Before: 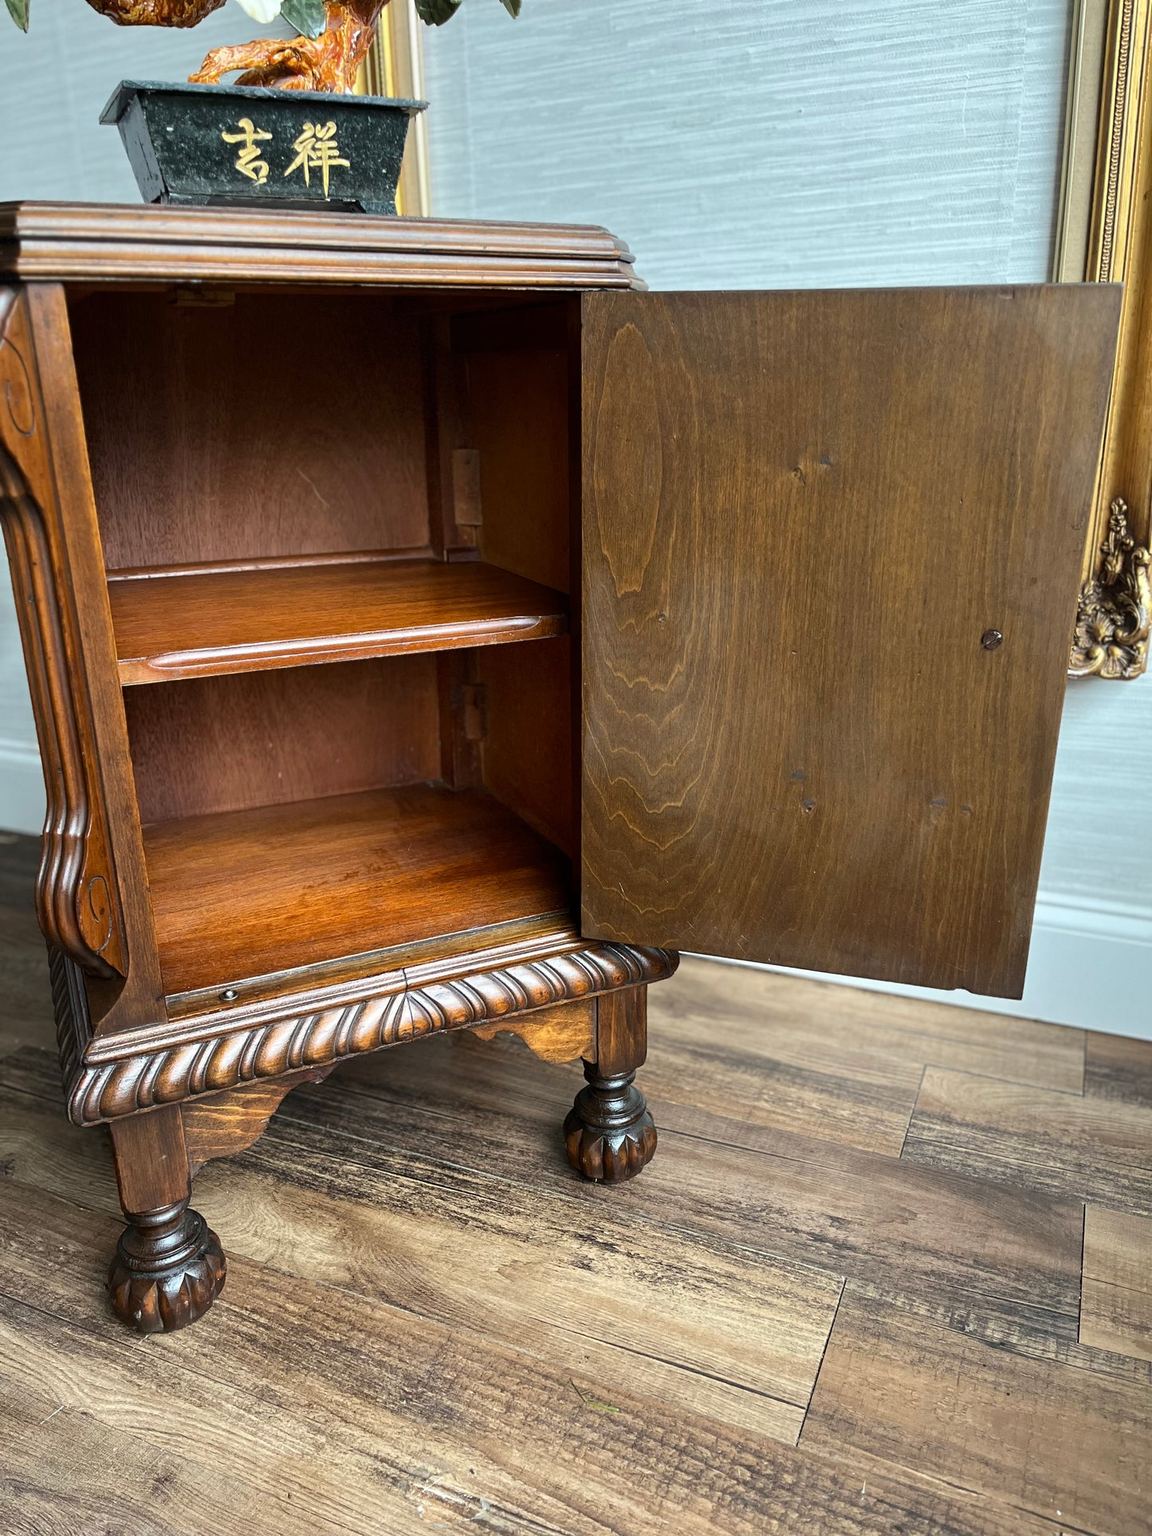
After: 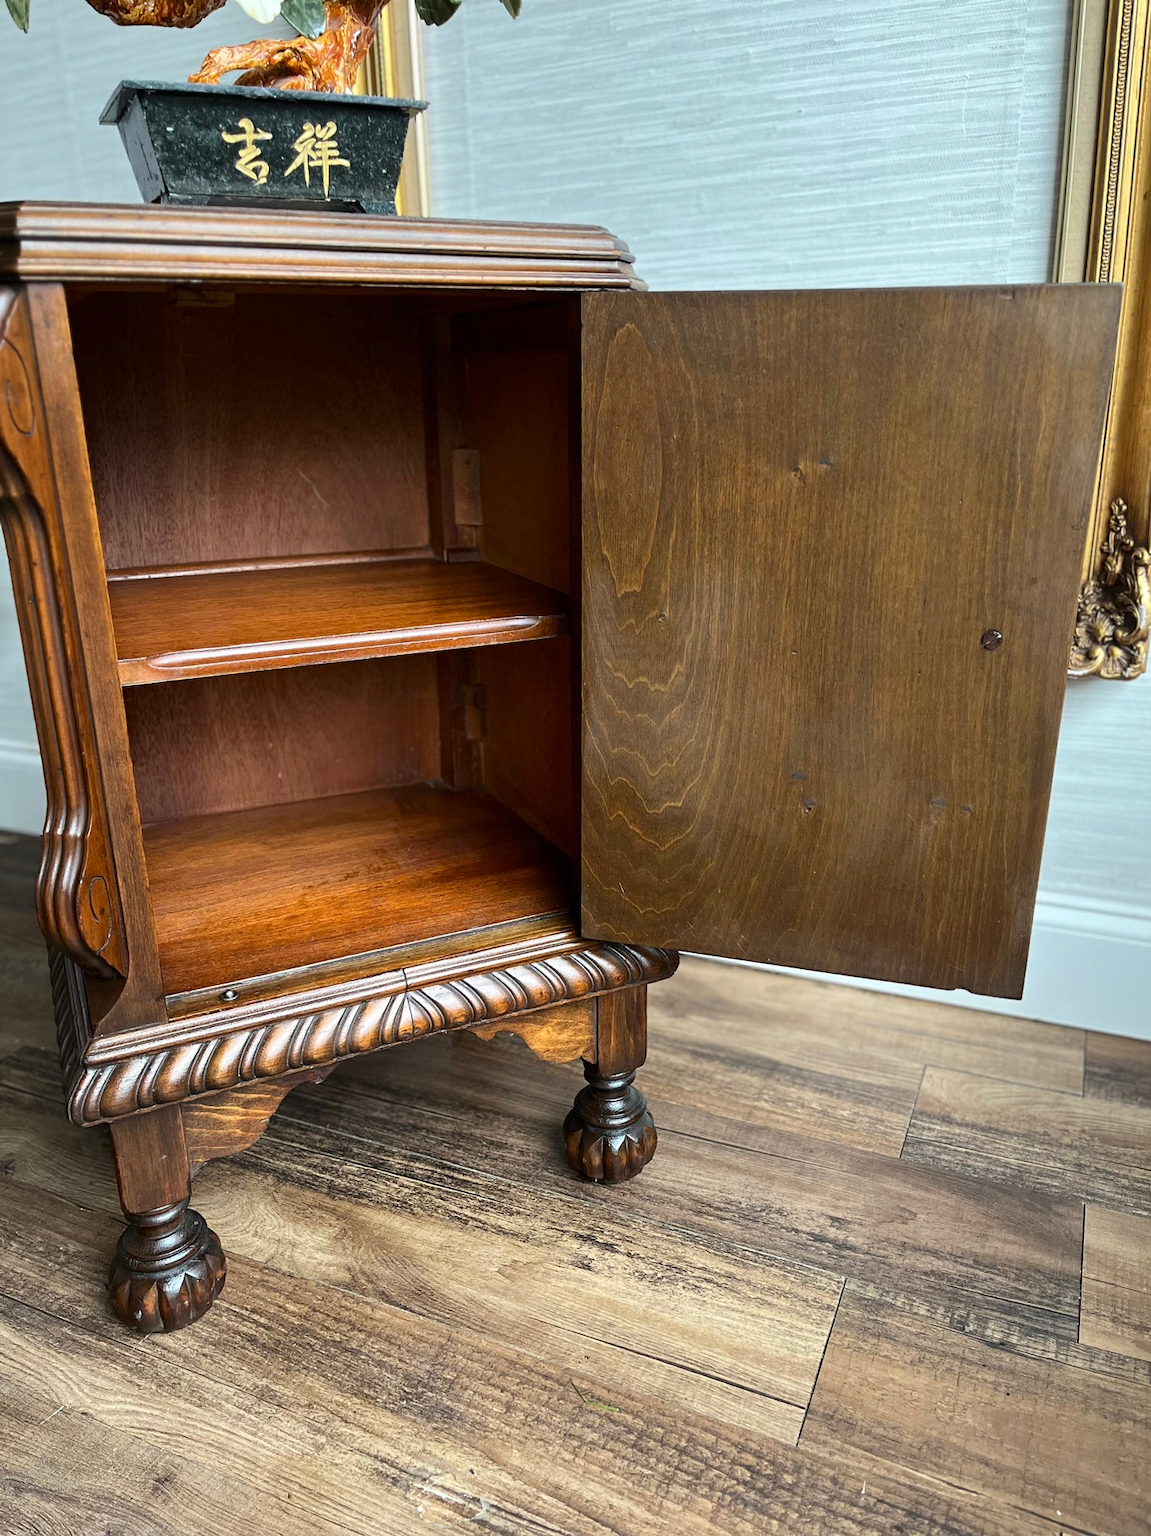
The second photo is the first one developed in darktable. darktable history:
contrast brightness saturation: contrast 0.082, saturation 0.019
